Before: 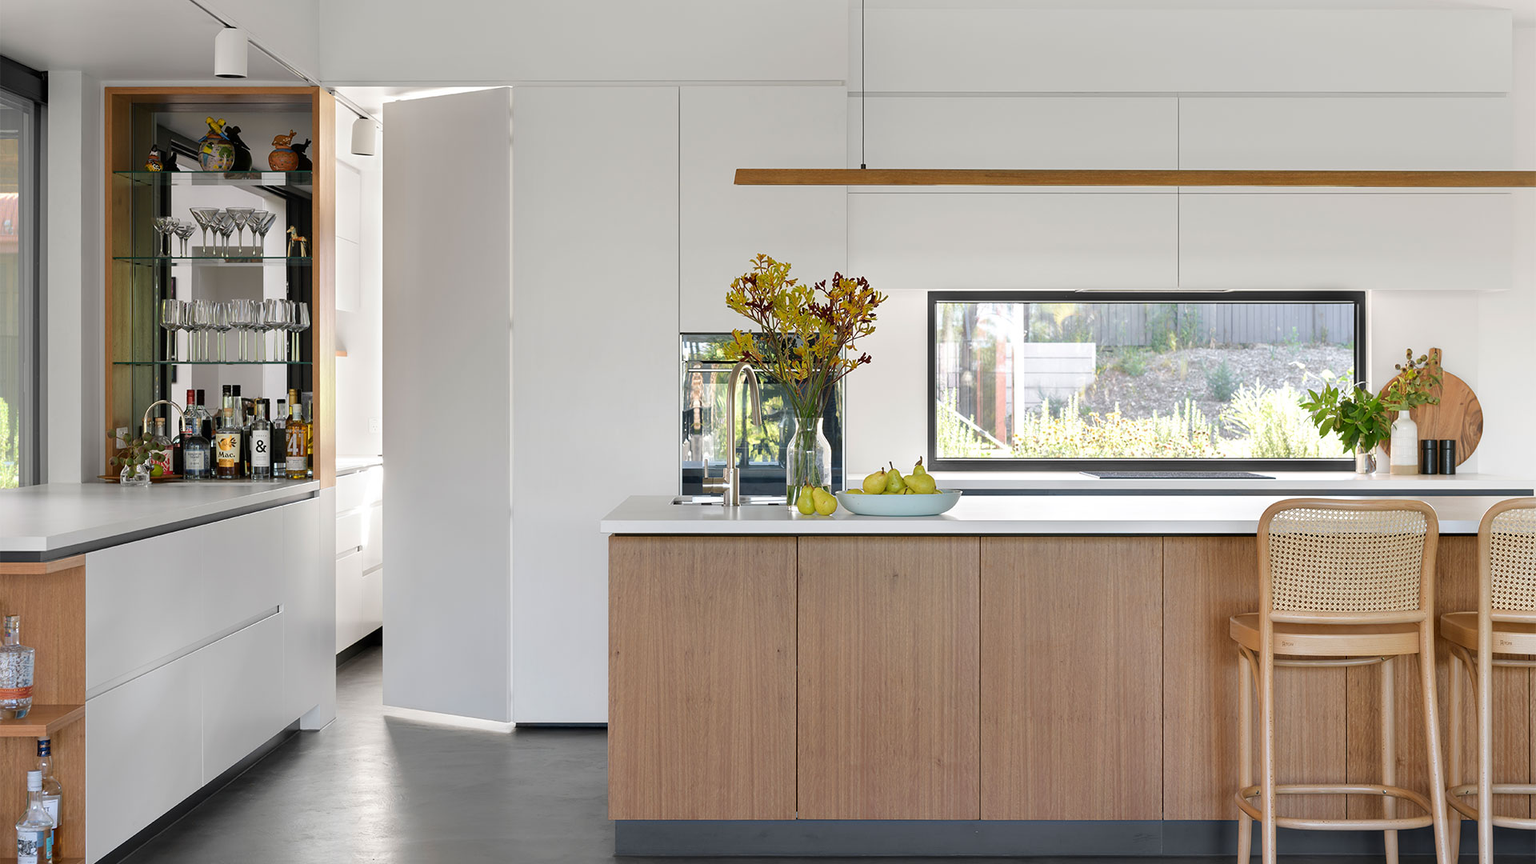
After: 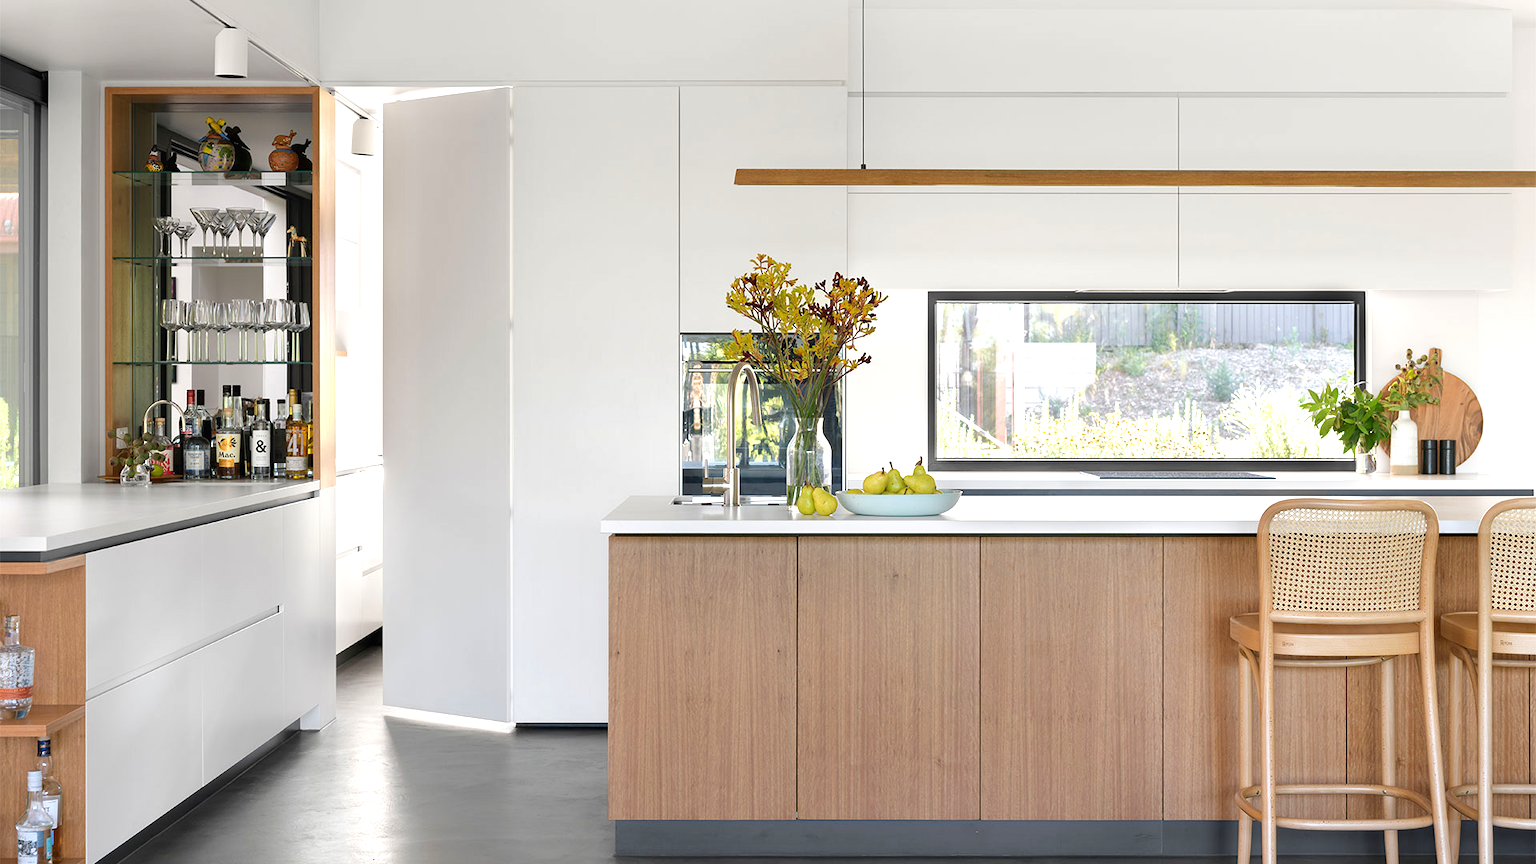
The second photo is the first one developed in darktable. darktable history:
exposure: black level correction 0, exposure 0.5 EV, compensate highlight preservation false
